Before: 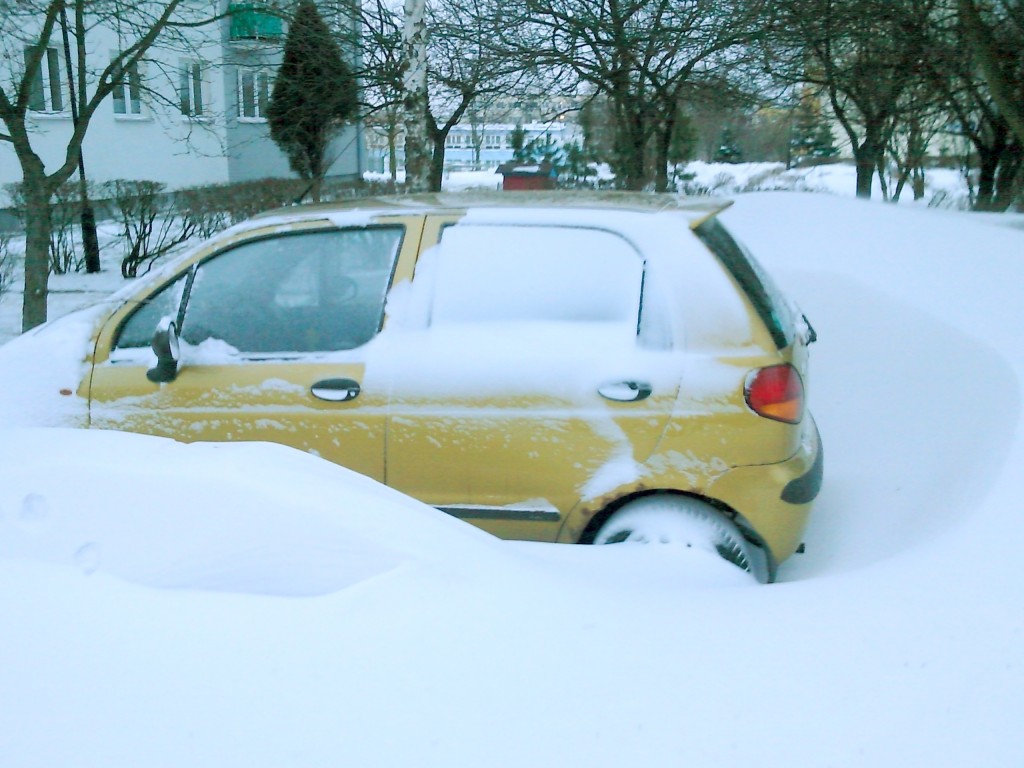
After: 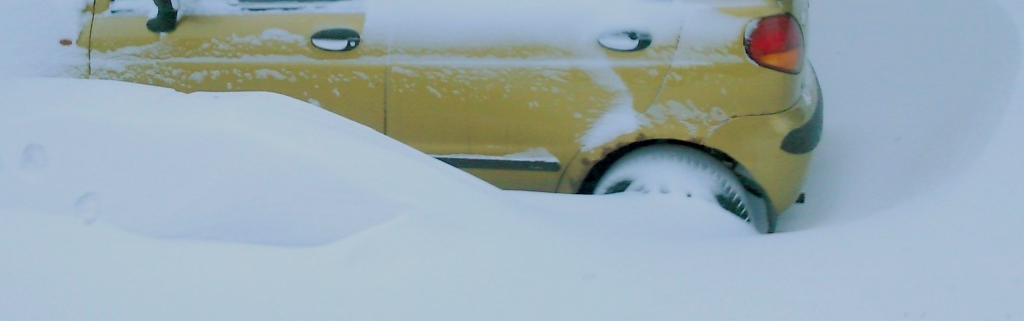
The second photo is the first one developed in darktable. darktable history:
exposure: black level correction 0.002, exposure -0.108 EV, compensate exposure bias true, compensate highlight preservation false
crop: top 45.642%, bottom 12.177%
